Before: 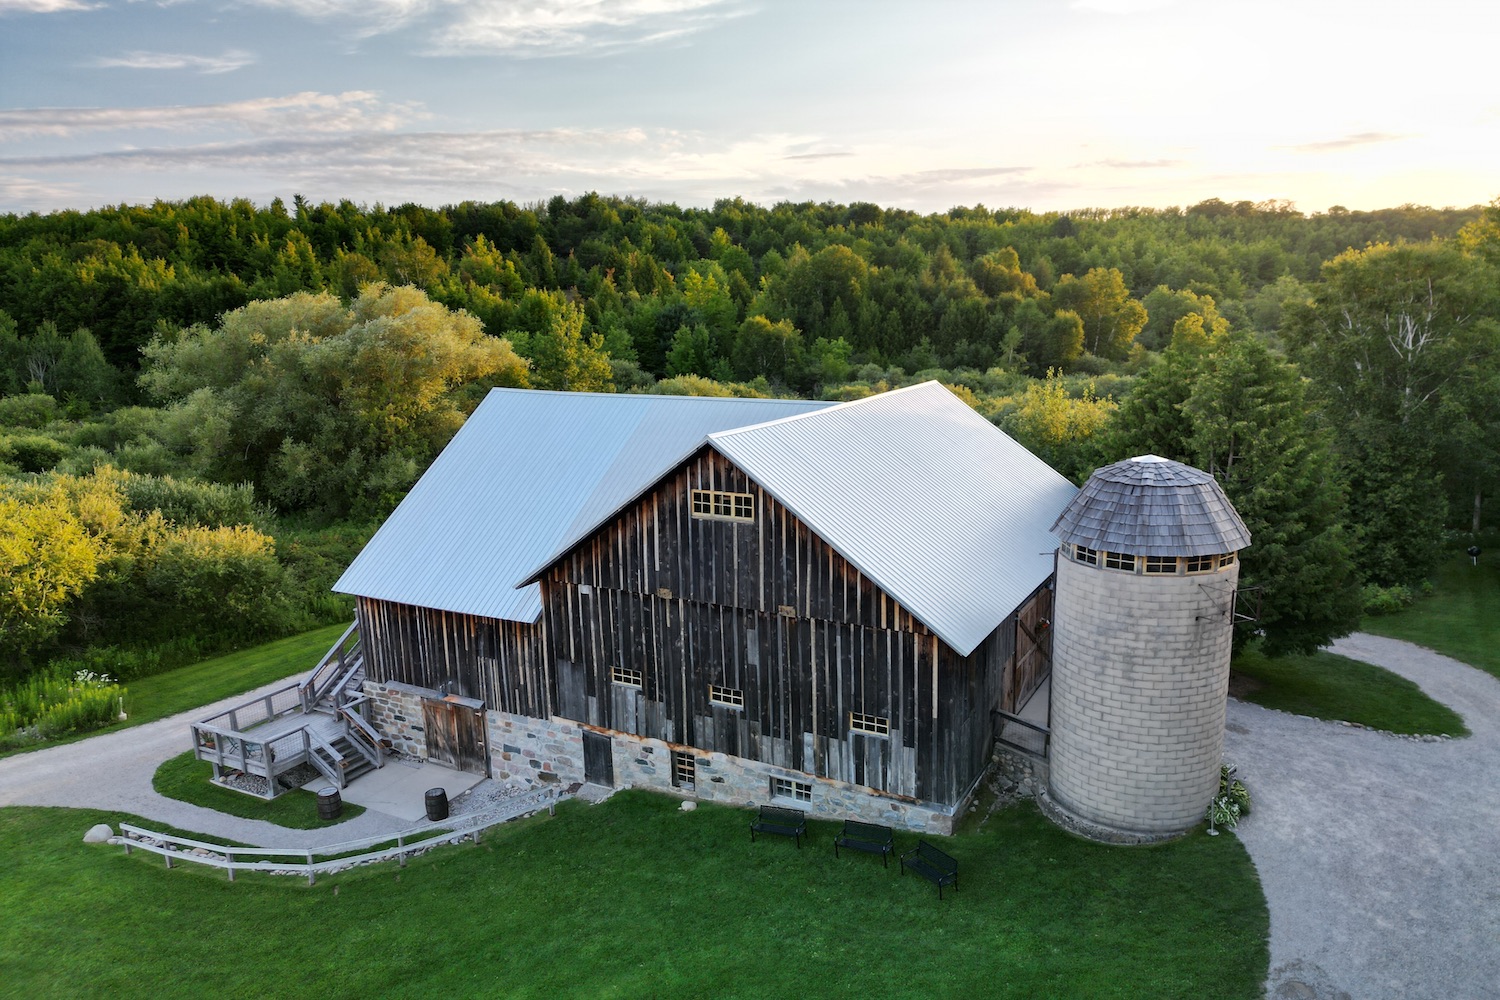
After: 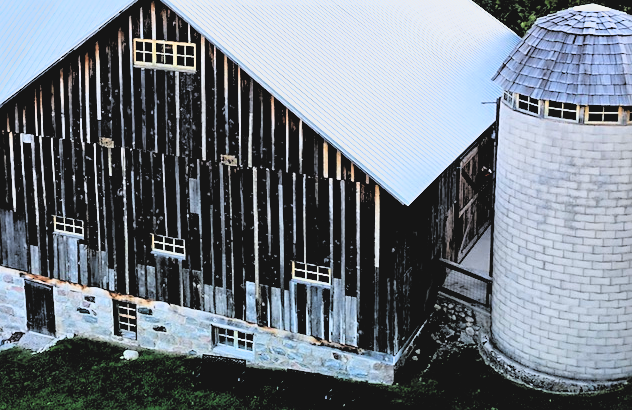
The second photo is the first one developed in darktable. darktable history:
filmic rgb: middle gray luminance 13.55%, black relative exposure -1.97 EV, white relative exposure 3.1 EV, threshold 6 EV, target black luminance 0%, hardness 1.79, latitude 59.23%, contrast 1.728, highlights saturation mix 5%, shadows ↔ highlights balance -37.52%, add noise in highlights 0, color science v3 (2019), use custom middle-gray values true, iterations of high-quality reconstruction 0, contrast in highlights soft, enable highlight reconstruction true
crop: left 37.221%, top 45.169%, right 20.63%, bottom 13.777%
sharpen: on, module defaults
contrast brightness saturation: contrast -0.1, brightness 0.05, saturation 0.08
white balance: red 0.974, blue 1.044
exposure: exposure 0.3 EV, compensate highlight preservation false
